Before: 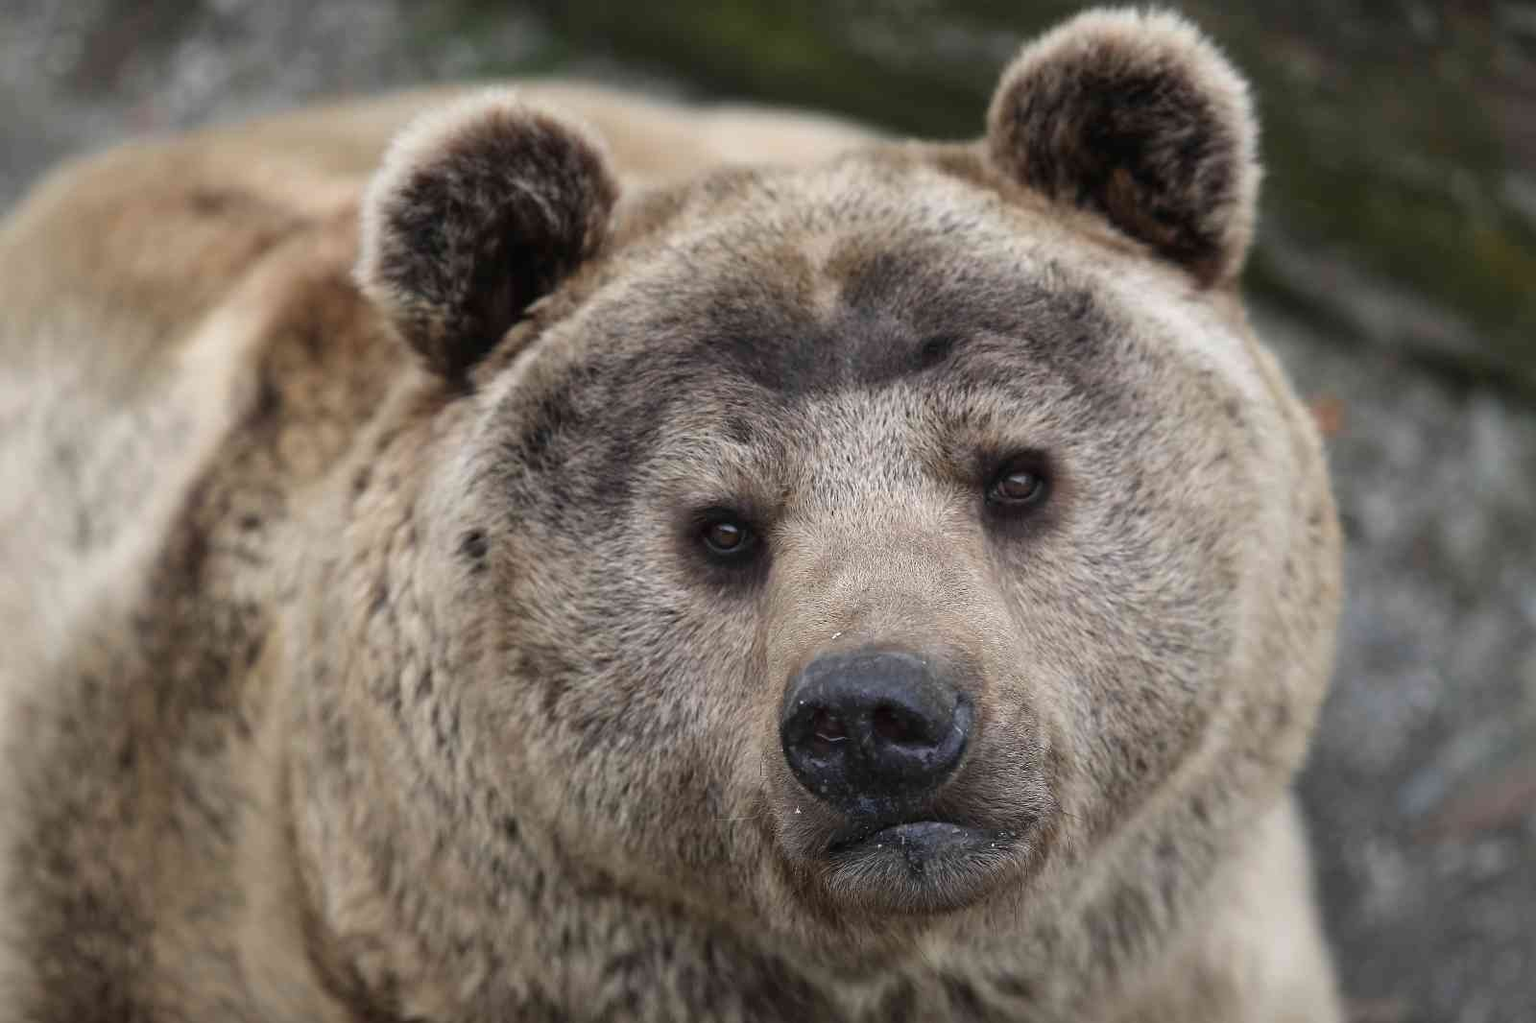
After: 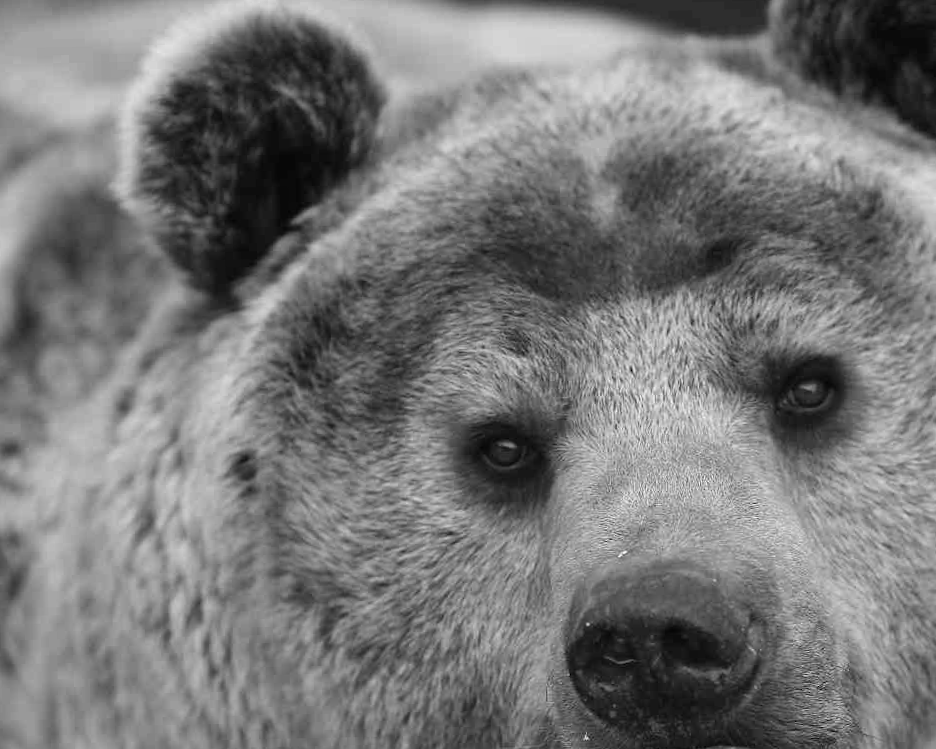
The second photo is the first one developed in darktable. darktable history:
monochrome: on, module defaults
crop: left 16.202%, top 11.208%, right 26.045%, bottom 20.557%
velvia: on, module defaults
rotate and perspective: rotation -1.17°, automatic cropping off
